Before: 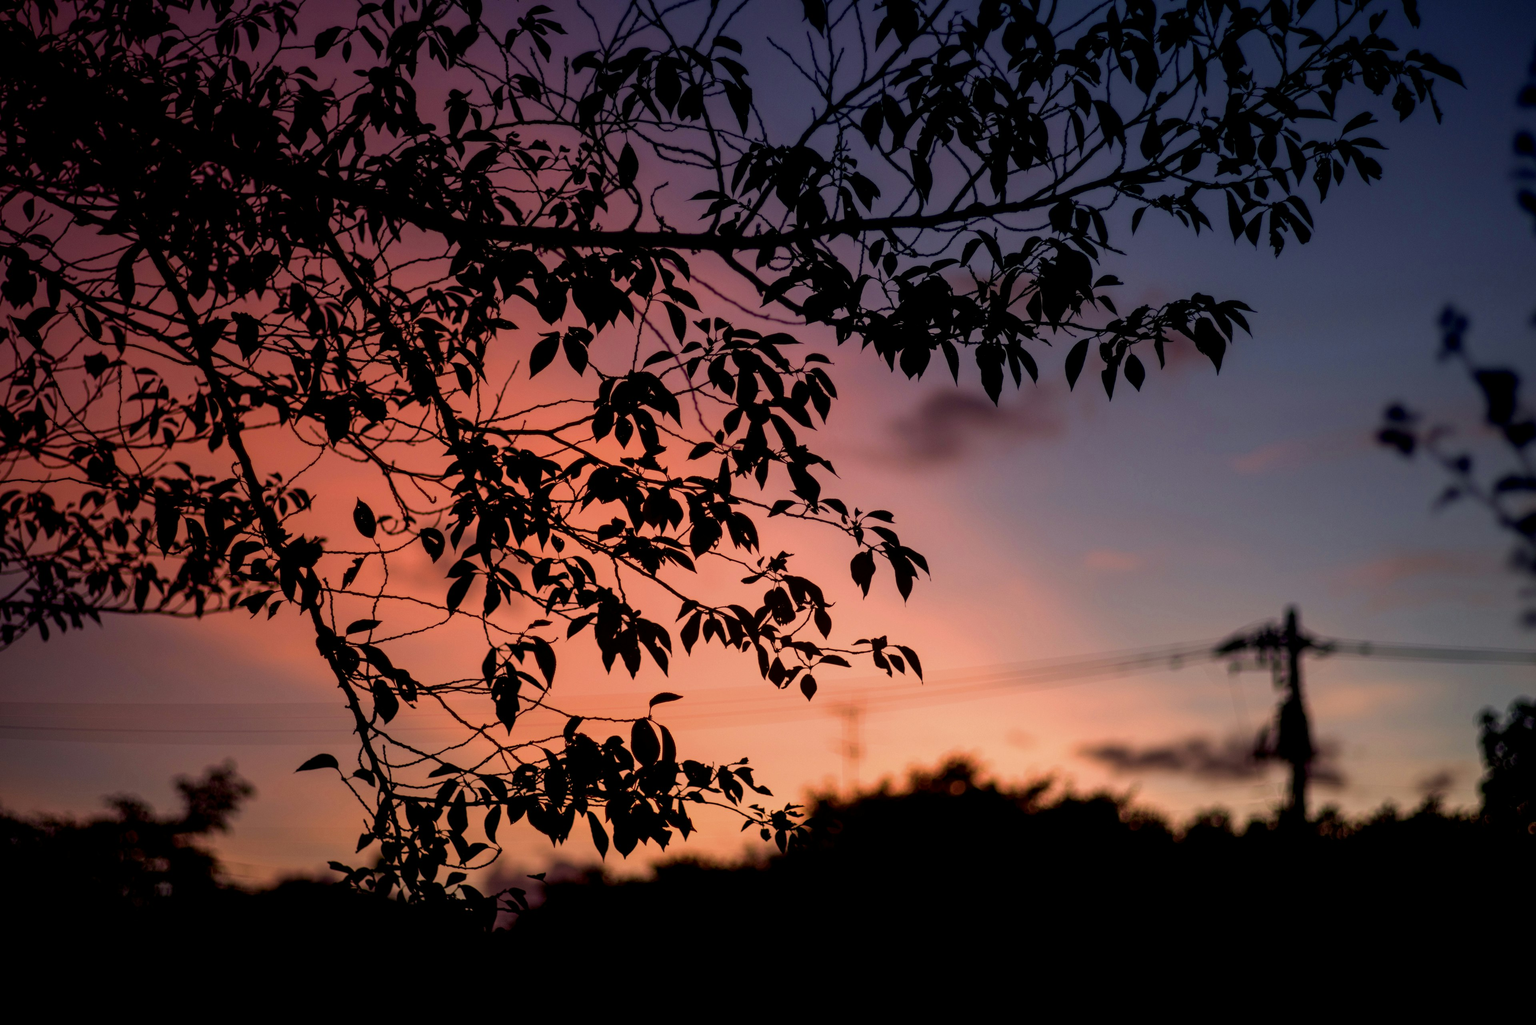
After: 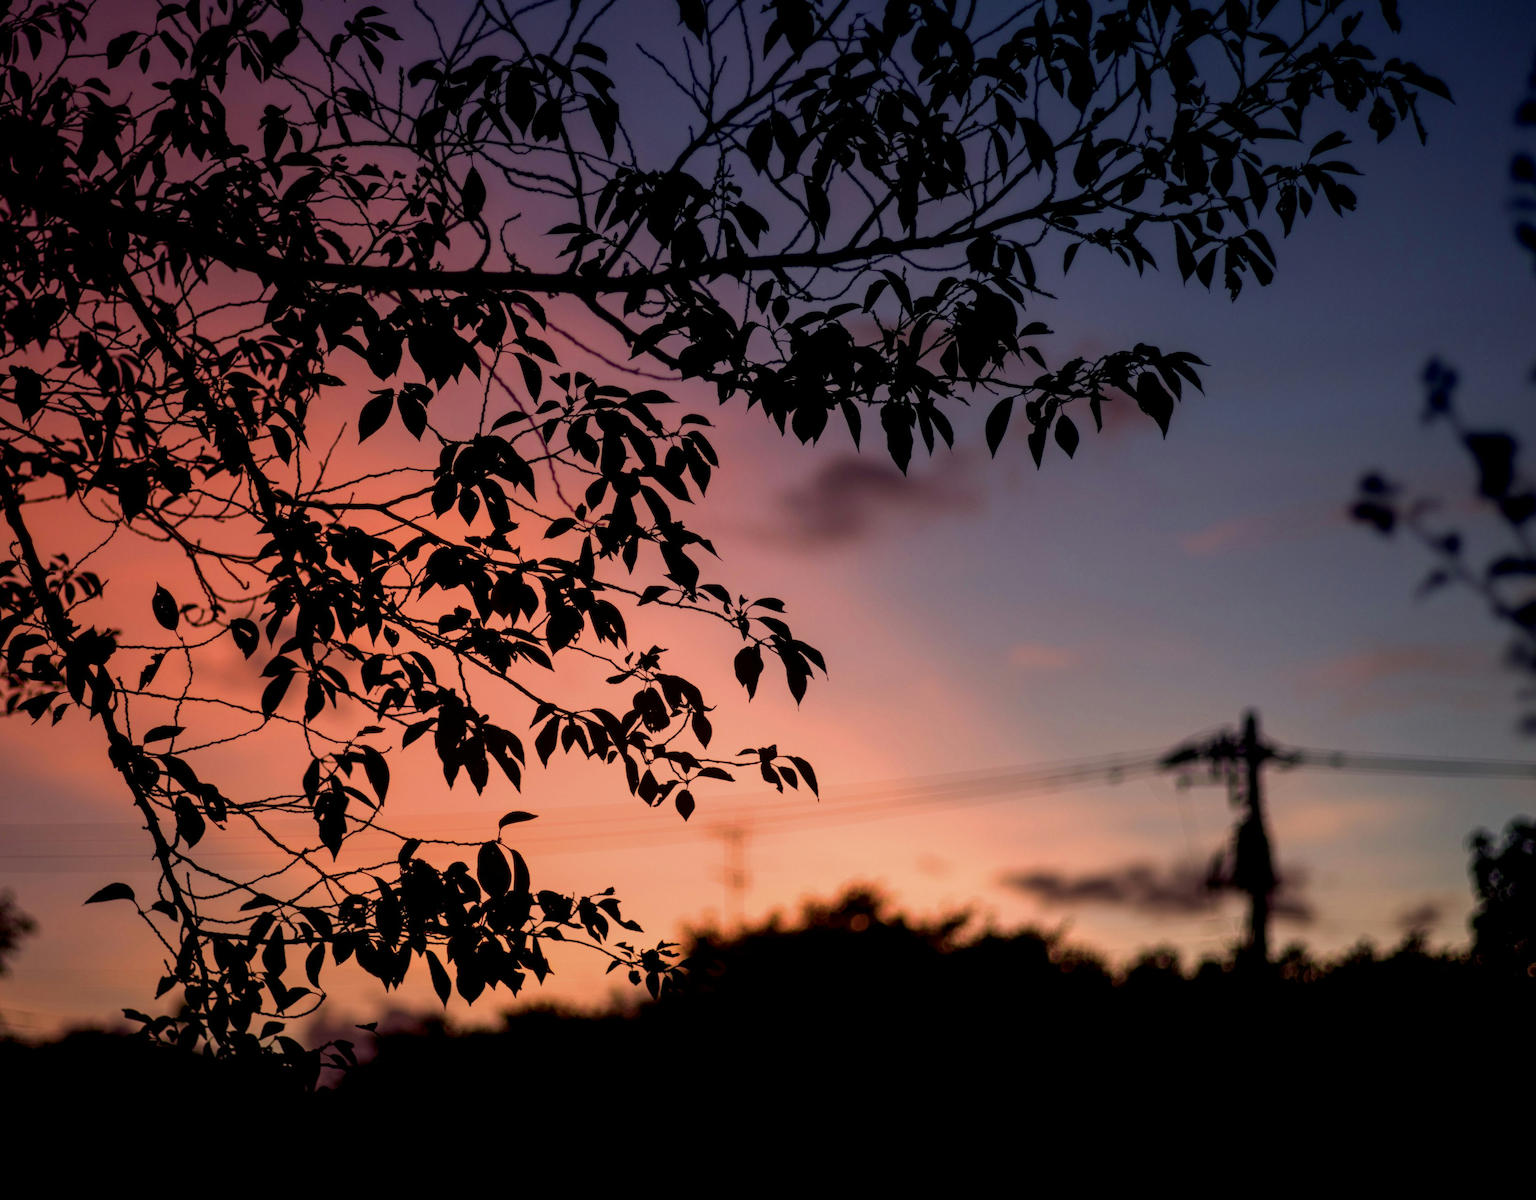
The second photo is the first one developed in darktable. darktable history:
crop and rotate: left 14.582%
